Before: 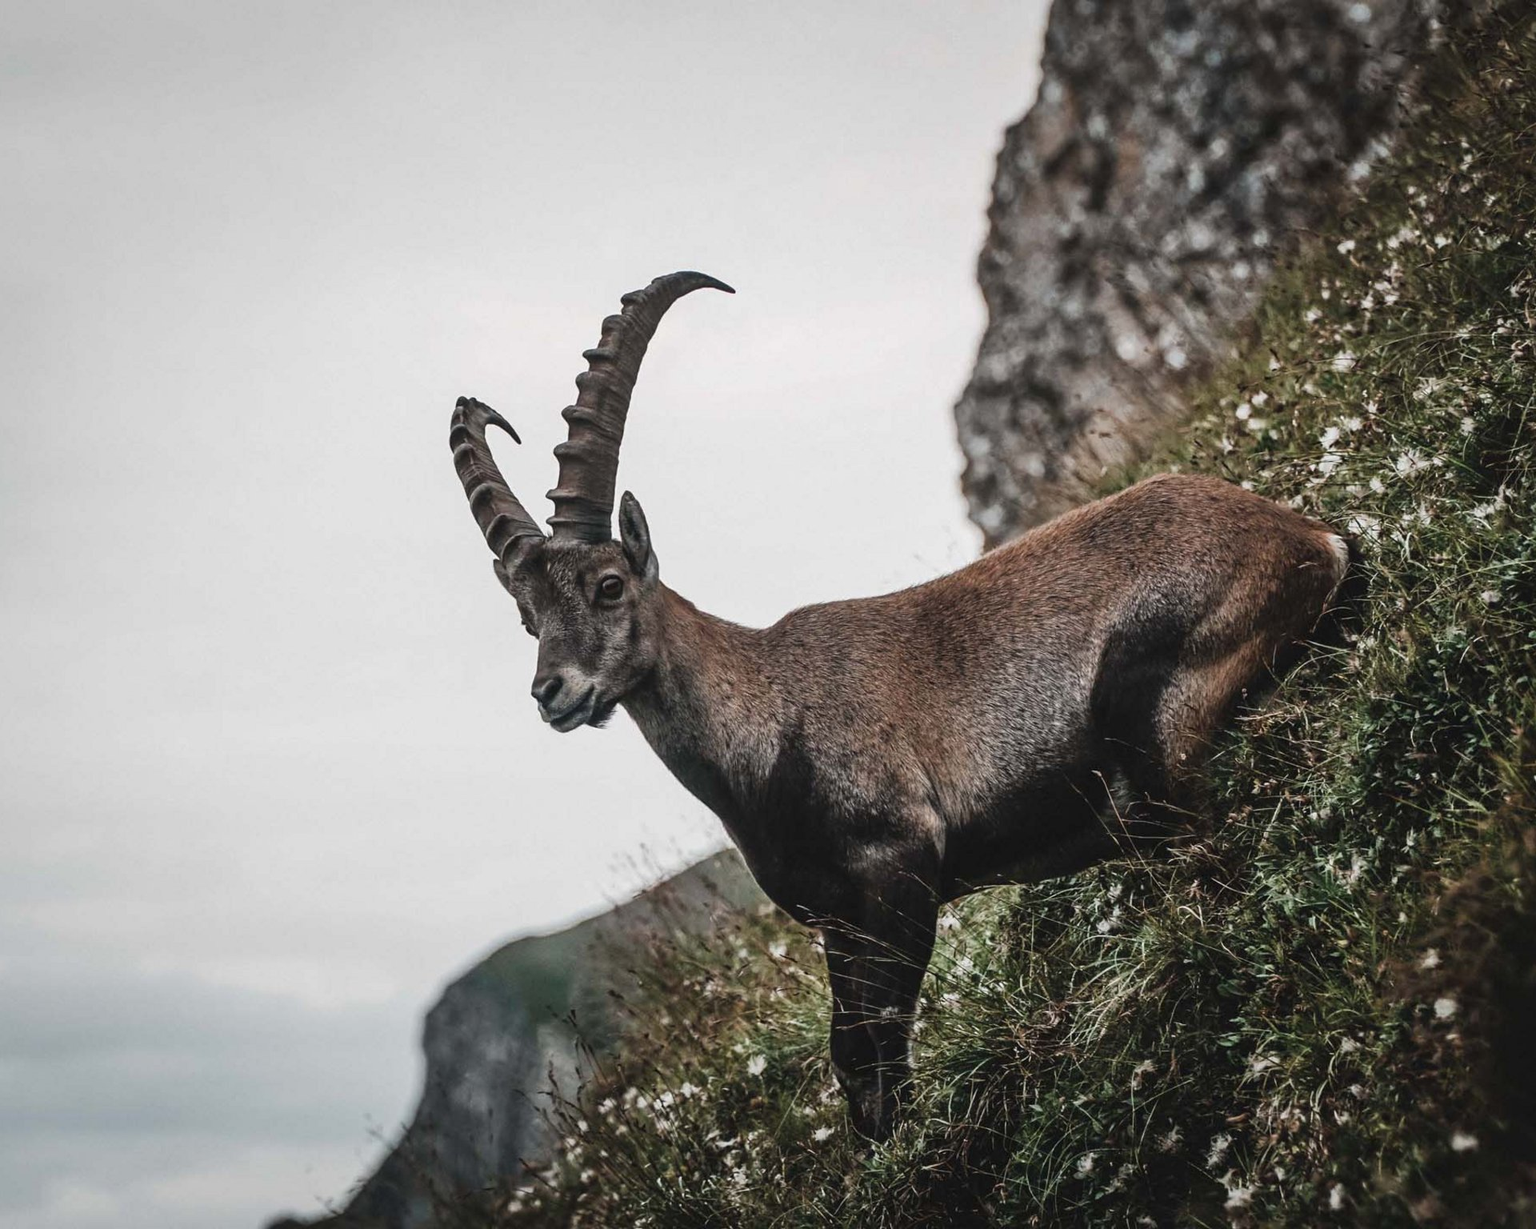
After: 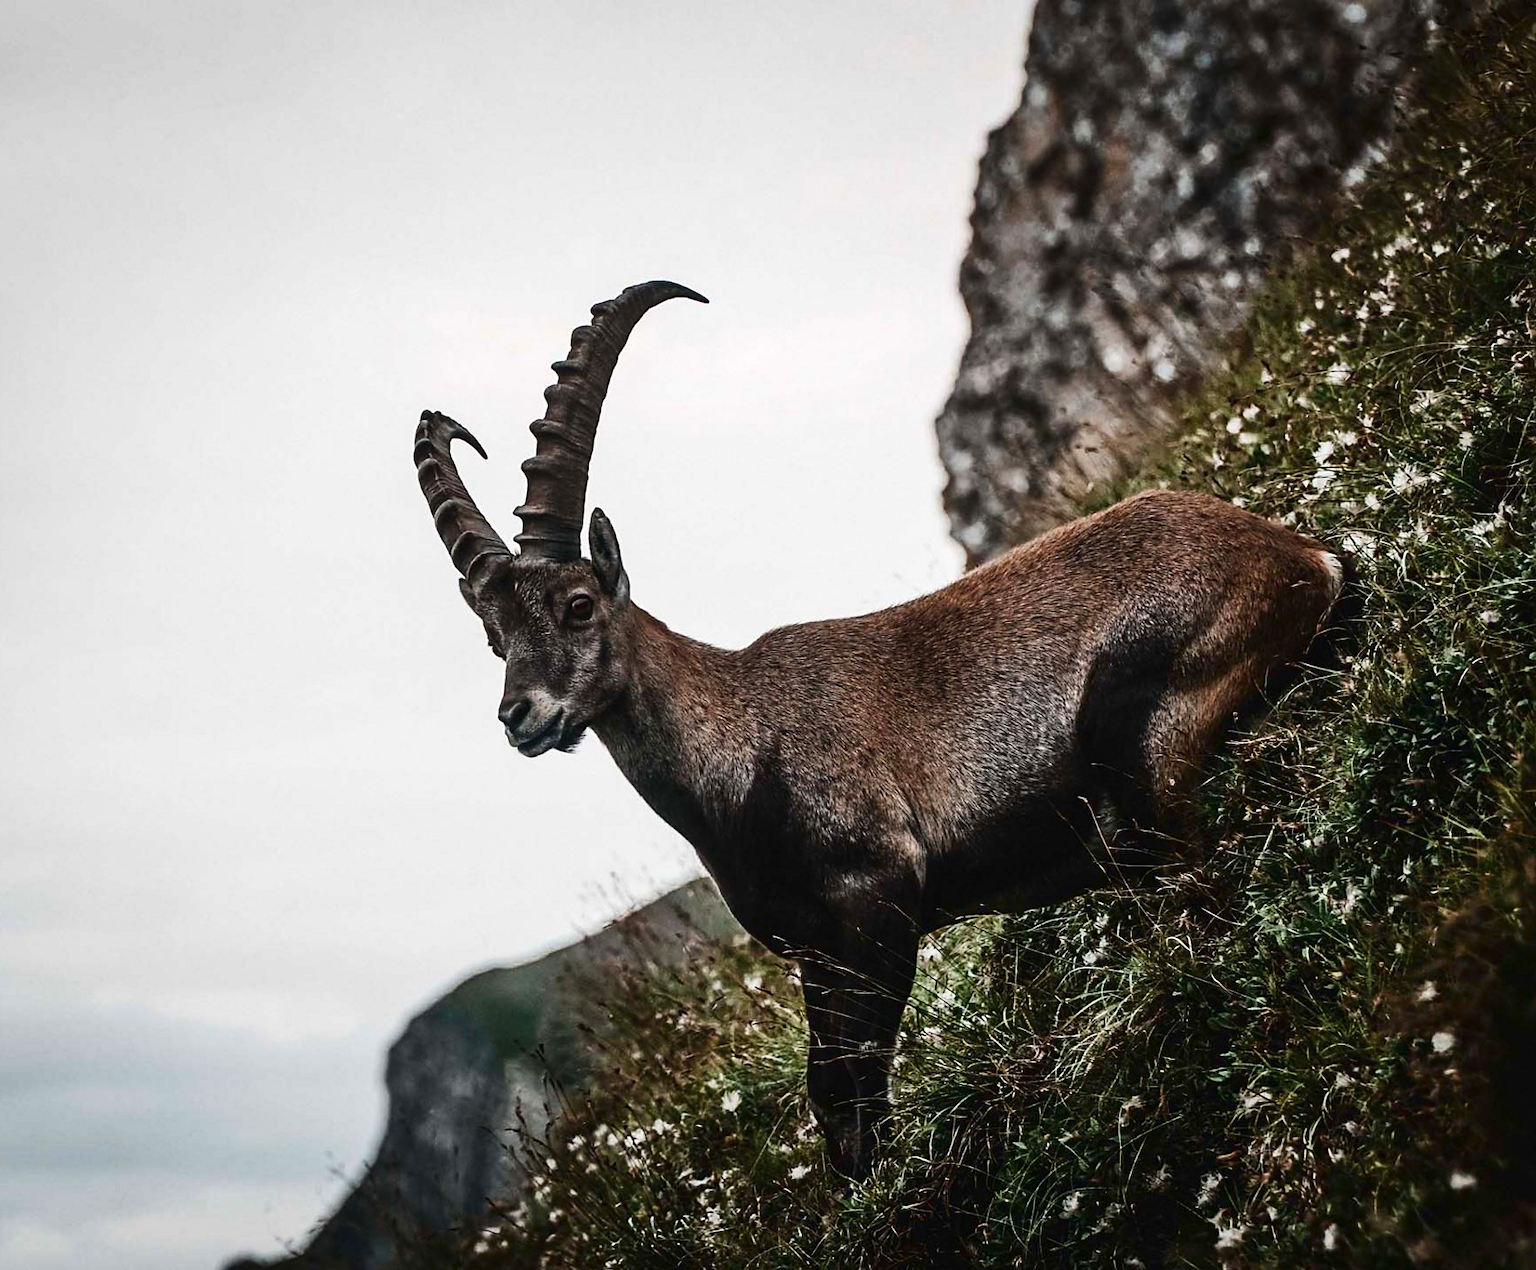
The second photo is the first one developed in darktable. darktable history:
crop and rotate: left 3.253%
contrast brightness saturation: contrast 0.186, brightness -0.102, saturation 0.206
sharpen: radius 1.484, amount 0.392, threshold 1.281
exposure: exposure 0.153 EV, compensate highlight preservation false
